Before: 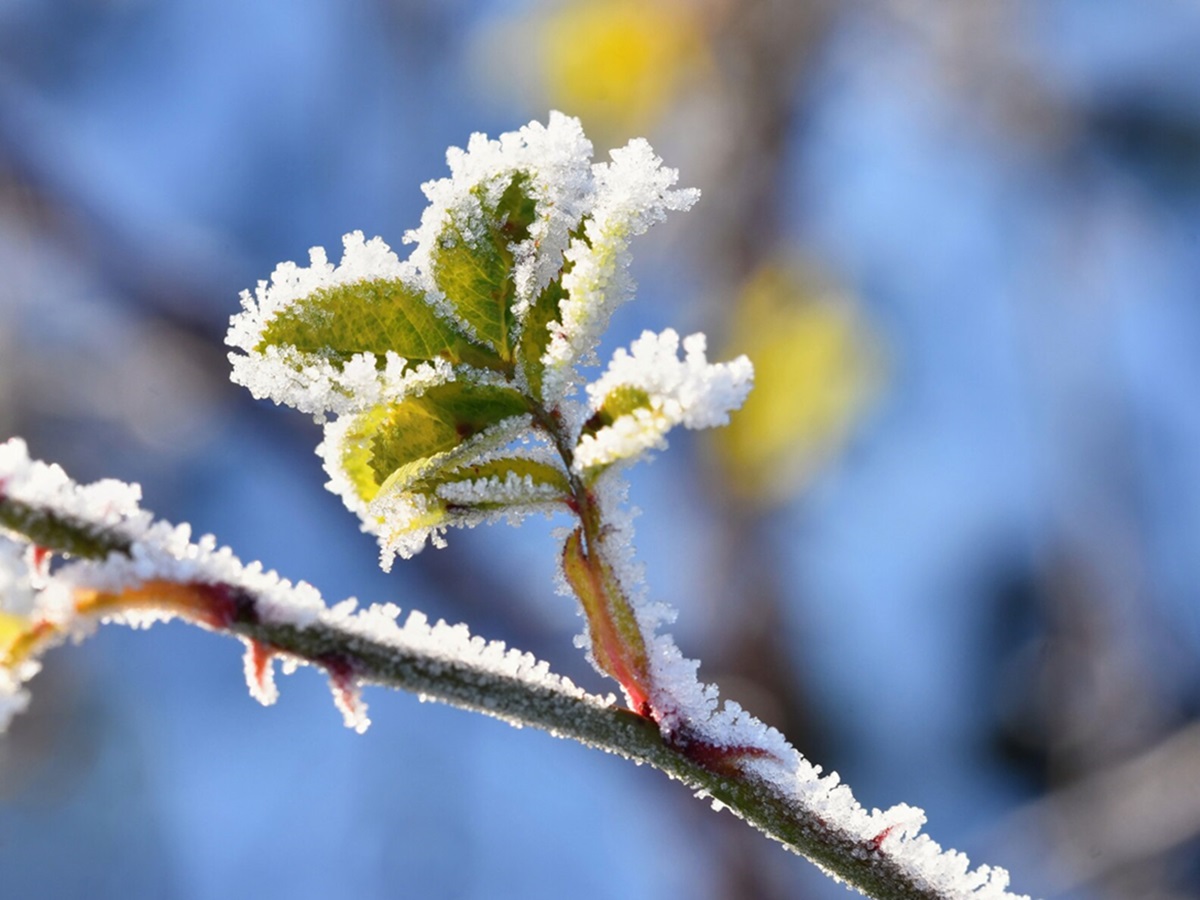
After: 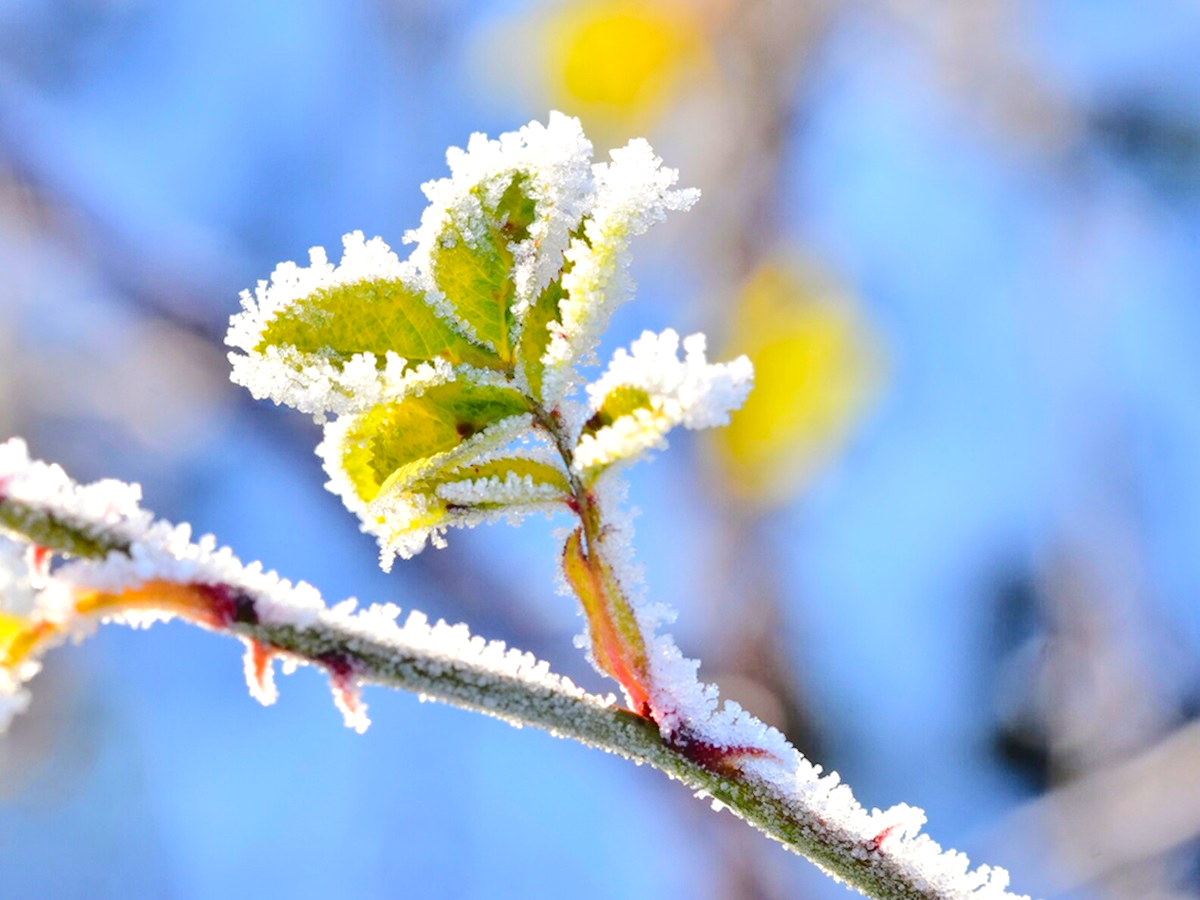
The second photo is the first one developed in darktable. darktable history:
tone curve: curves: ch0 [(0, 0) (0.003, 0.057) (0.011, 0.061) (0.025, 0.065) (0.044, 0.075) (0.069, 0.082) (0.1, 0.09) (0.136, 0.102) (0.177, 0.145) (0.224, 0.195) (0.277, 0.27) (0.335, 0.374) (0.399, 0.486) (0.468, 0.578) (0.543, 0.652) (0.623, 0.717) (0.709, 0.778) (0.801, 0.837) (0.898, 0.909) (1, 1)], color space Lab, independent channels
tone equalizer: -7 EV 0.153 EV, -6 EV 0.572 EV, -5 EV 1.13 EV, -4 EV 1.36 EV, -3 EV 1.18 EV, -2 EV 0.6 EV, -1 EV 0.157 EV
color balance rgb: perceptual saturation grading › global saturation 16.819%, perceptual brilliance grading › highlights 7.092%, perceptual brilliance grading › mid-tones 17.849%, perceptual brilliance grading › shadows -5.335%, global vibrance 20%
